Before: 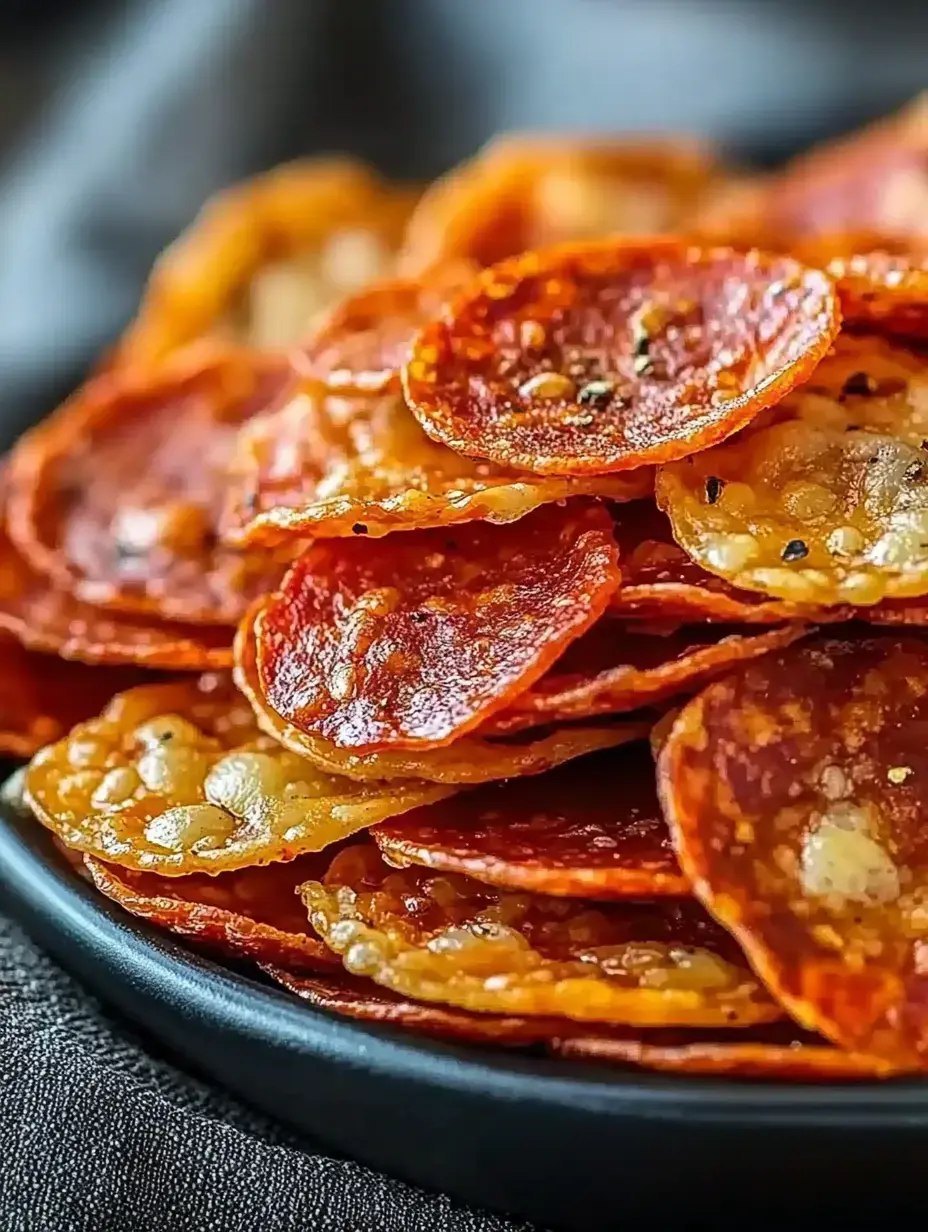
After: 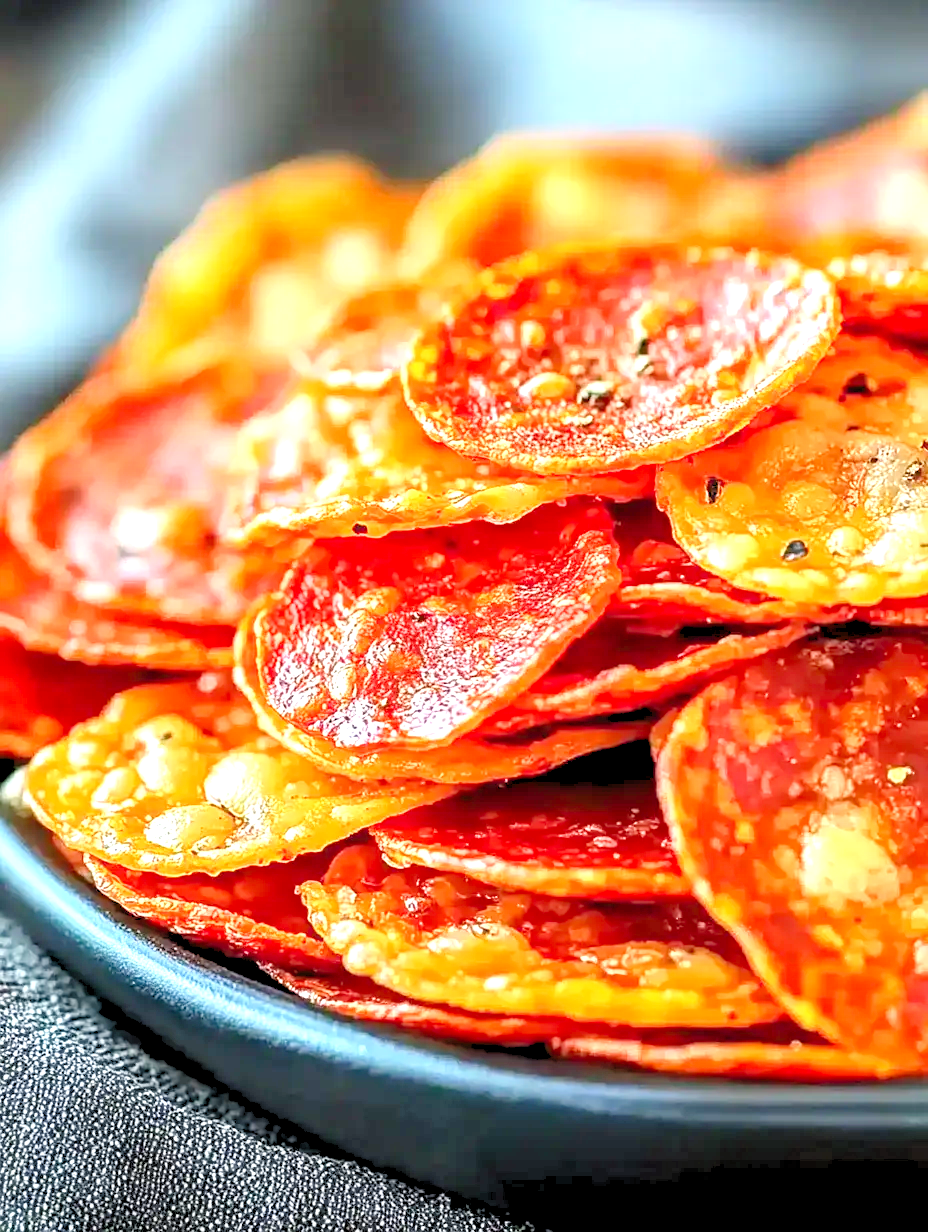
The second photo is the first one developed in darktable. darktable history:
exposure: black level correction 0, exposure 1.096 EV, compensate exposure bias true, compensate highlight preservation false
levels: levels [0.072, 0.414, 0.976]
base curve: preserve colors none
